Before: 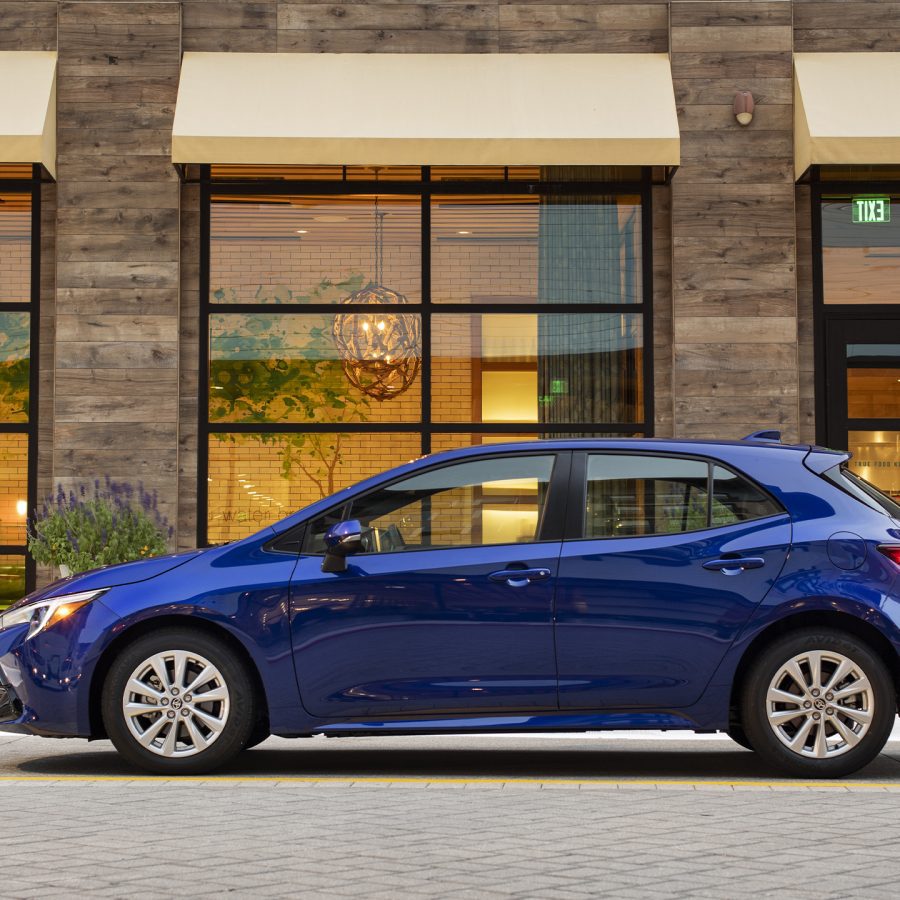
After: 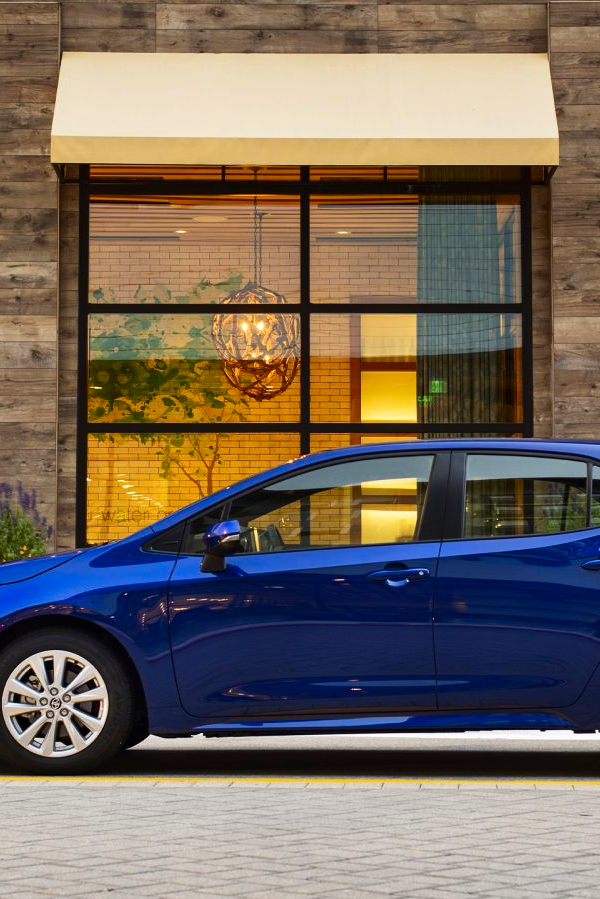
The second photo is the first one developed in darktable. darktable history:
contrast brightness saturation: contrast 0.181, saturation 0.3
crop and rotate: left 13.555%, right 19.757%
